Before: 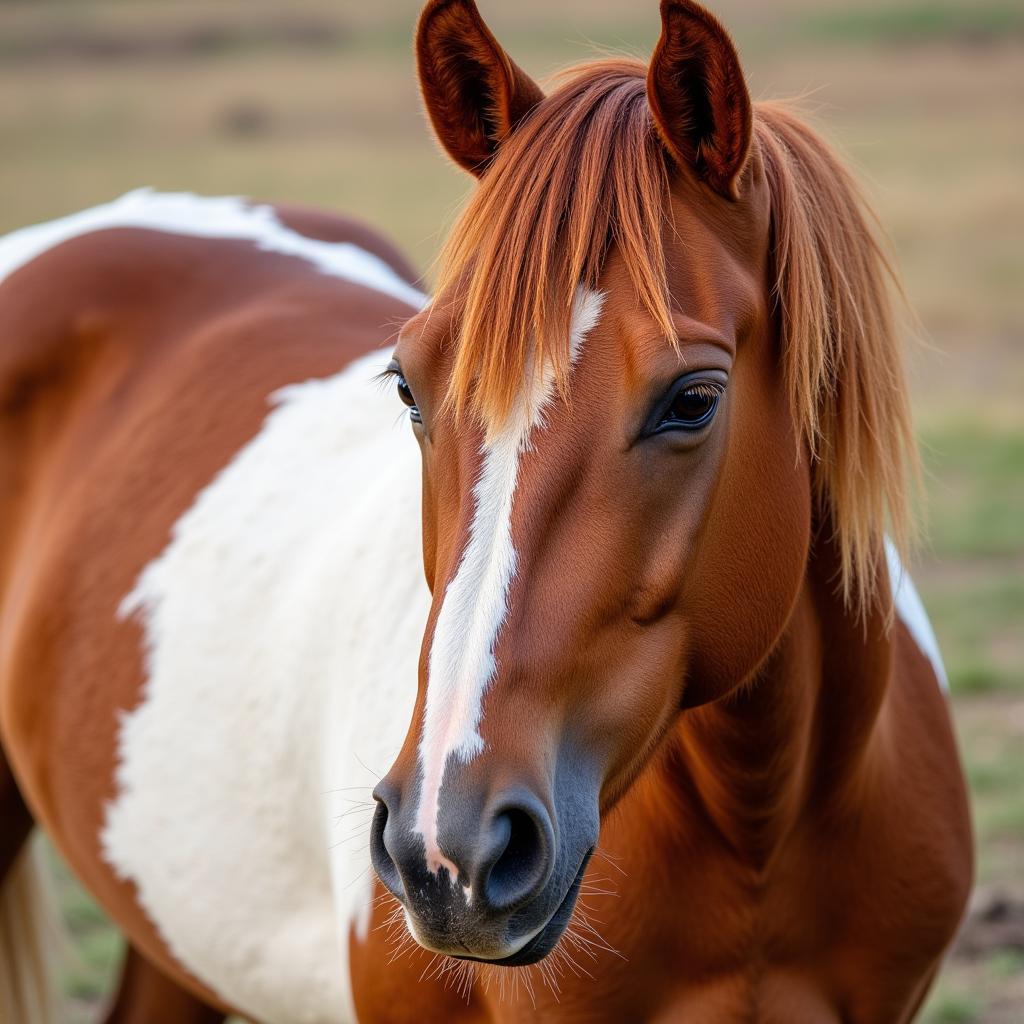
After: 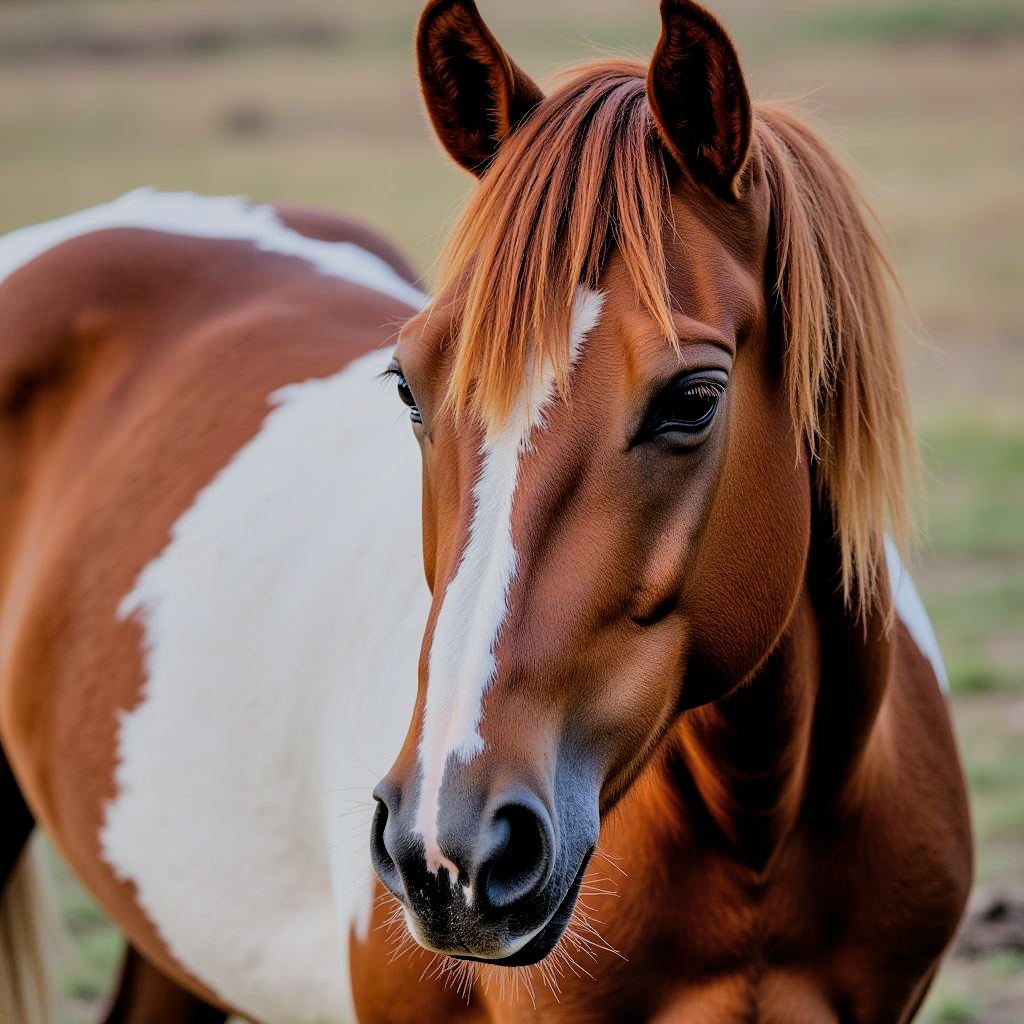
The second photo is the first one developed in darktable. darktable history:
filmic rgb: black relative exposure -4.14 EV, white relative exposure 5.1 EV, hardness 2.11, contrast 1.165
white balance: red 0.983, blue 1.036
shadows and highlights: low approximation 0.01, soften with gaussian
